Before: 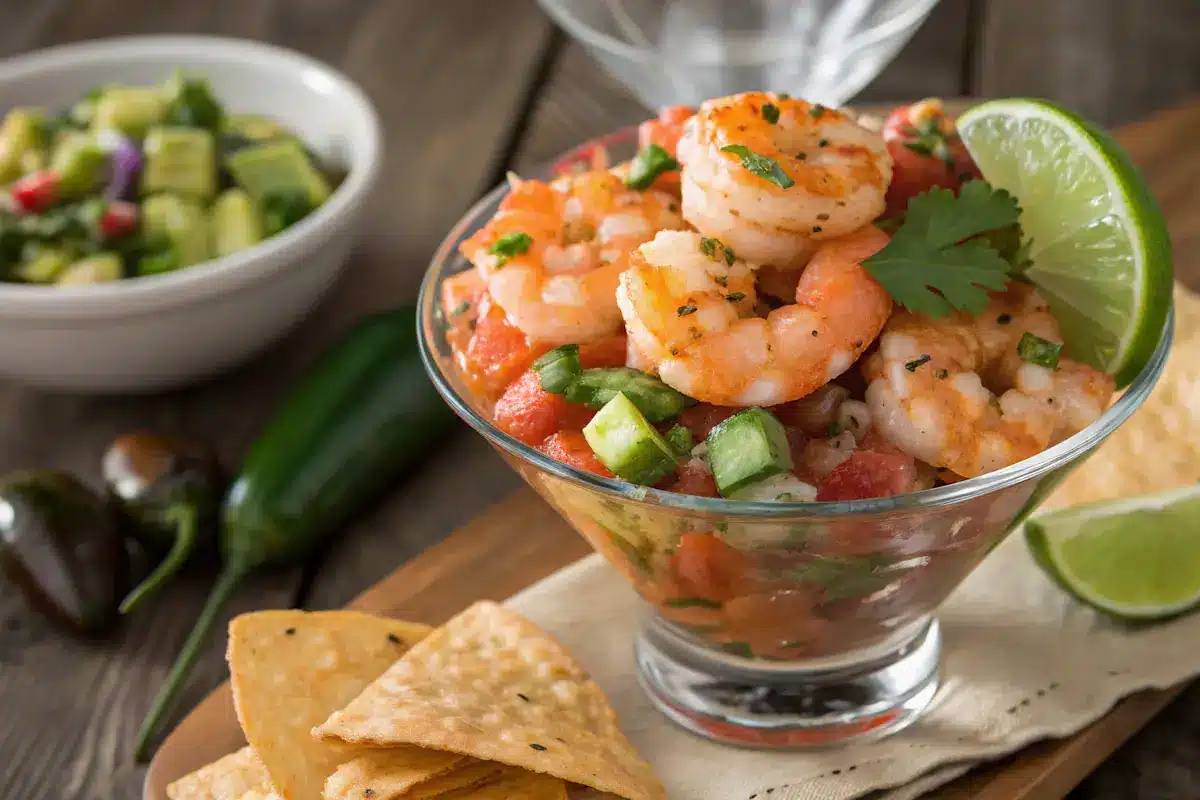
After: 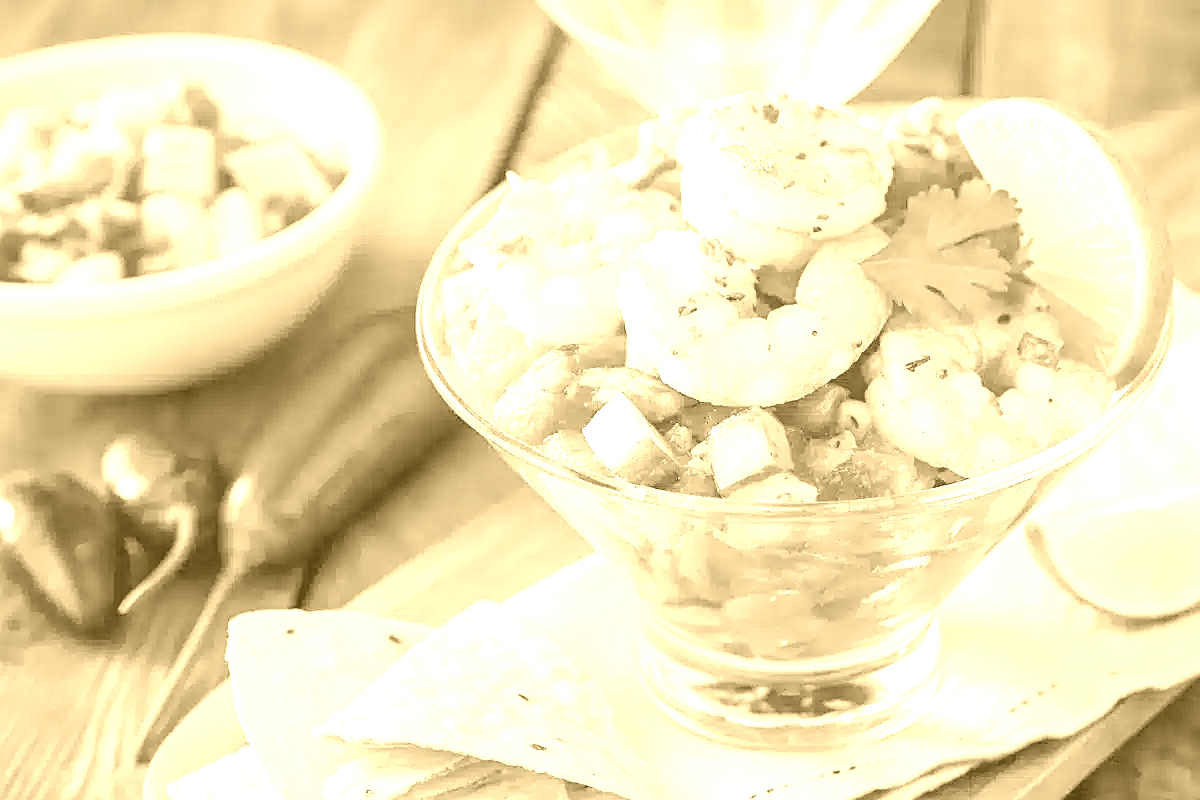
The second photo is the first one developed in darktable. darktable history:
sharpen: on, module defaults
colorize: hue 36°, source mix 100%
contrast brightness saturation: contrast 0.2, brightness -0.11, saturation 0.1
